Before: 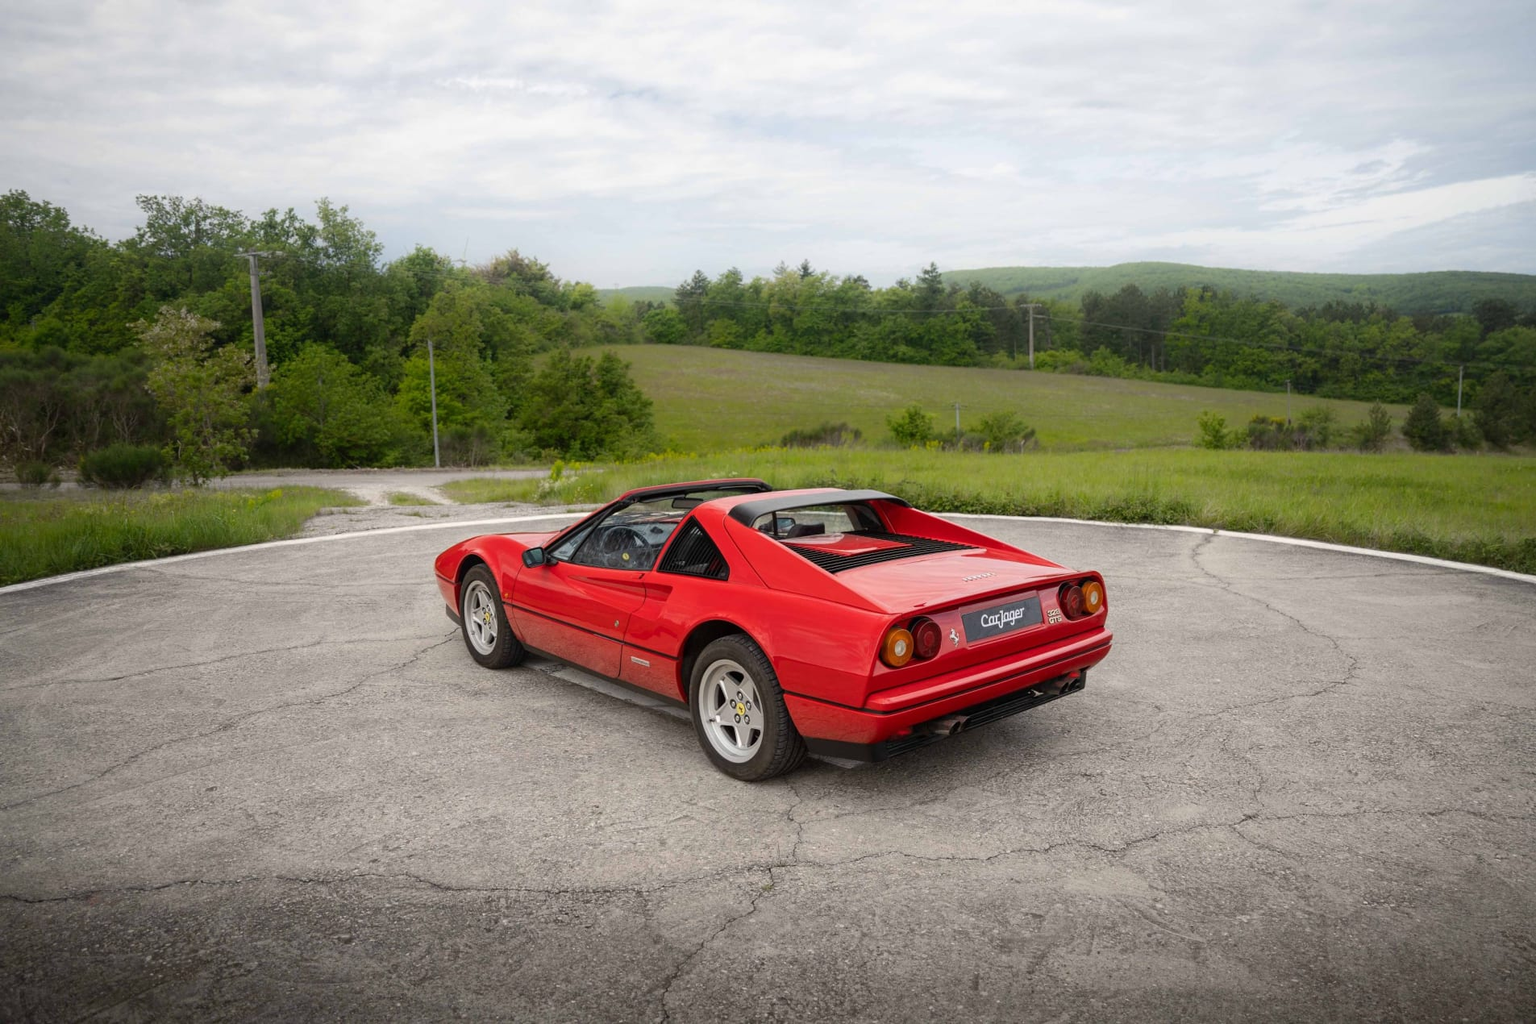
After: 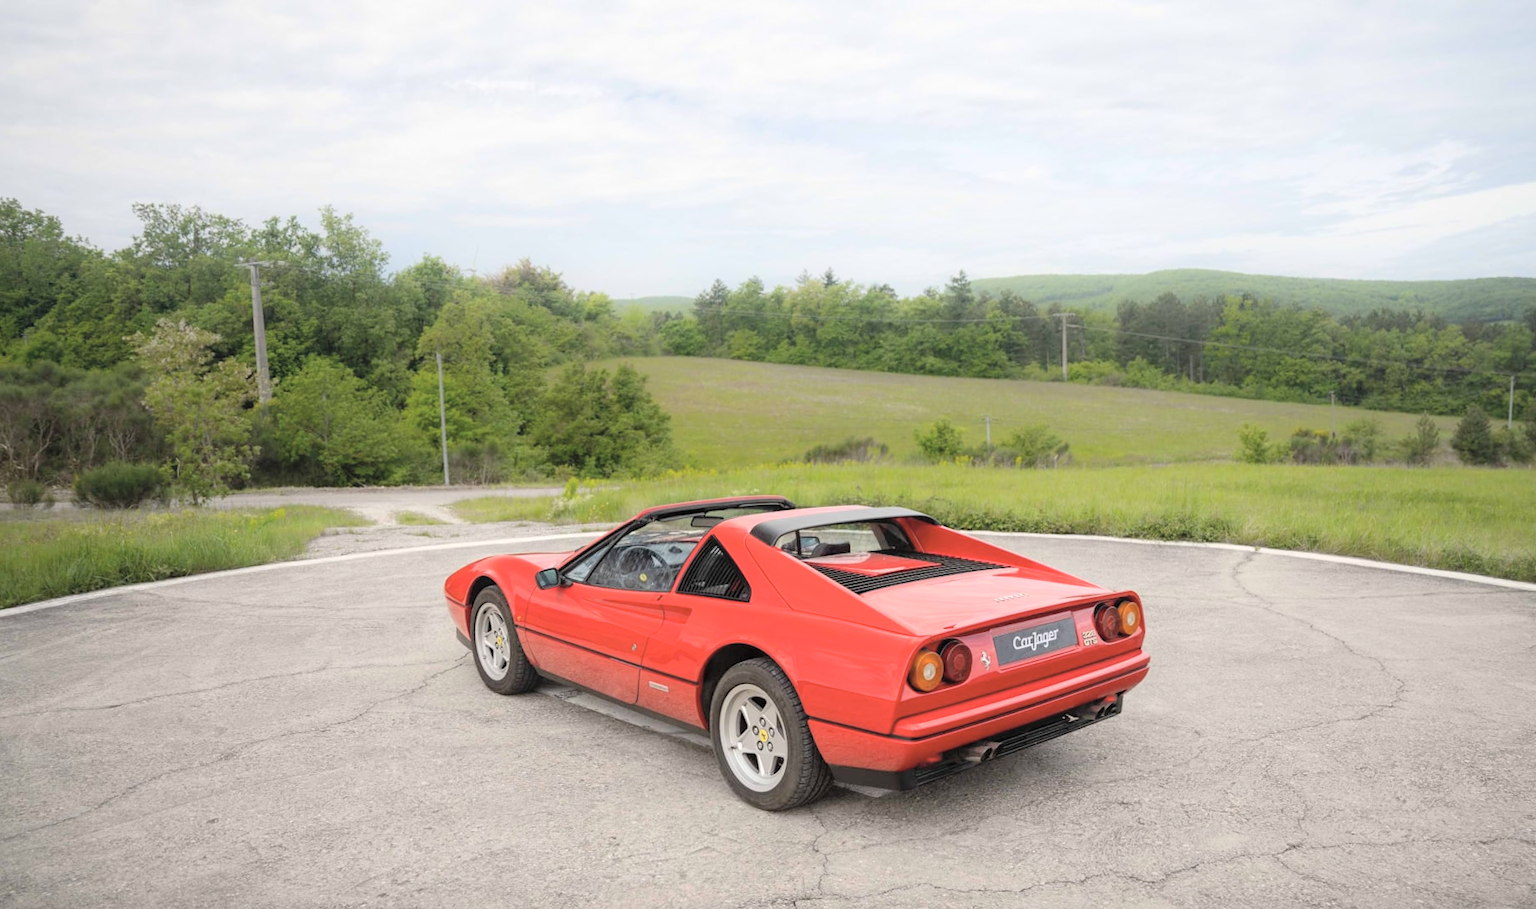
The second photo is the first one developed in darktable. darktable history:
crop and rotate: angle 0.2°, left 0.275%, right 3.127%, bottom 14.18%
global tonemap: drago (0.7, 100)
